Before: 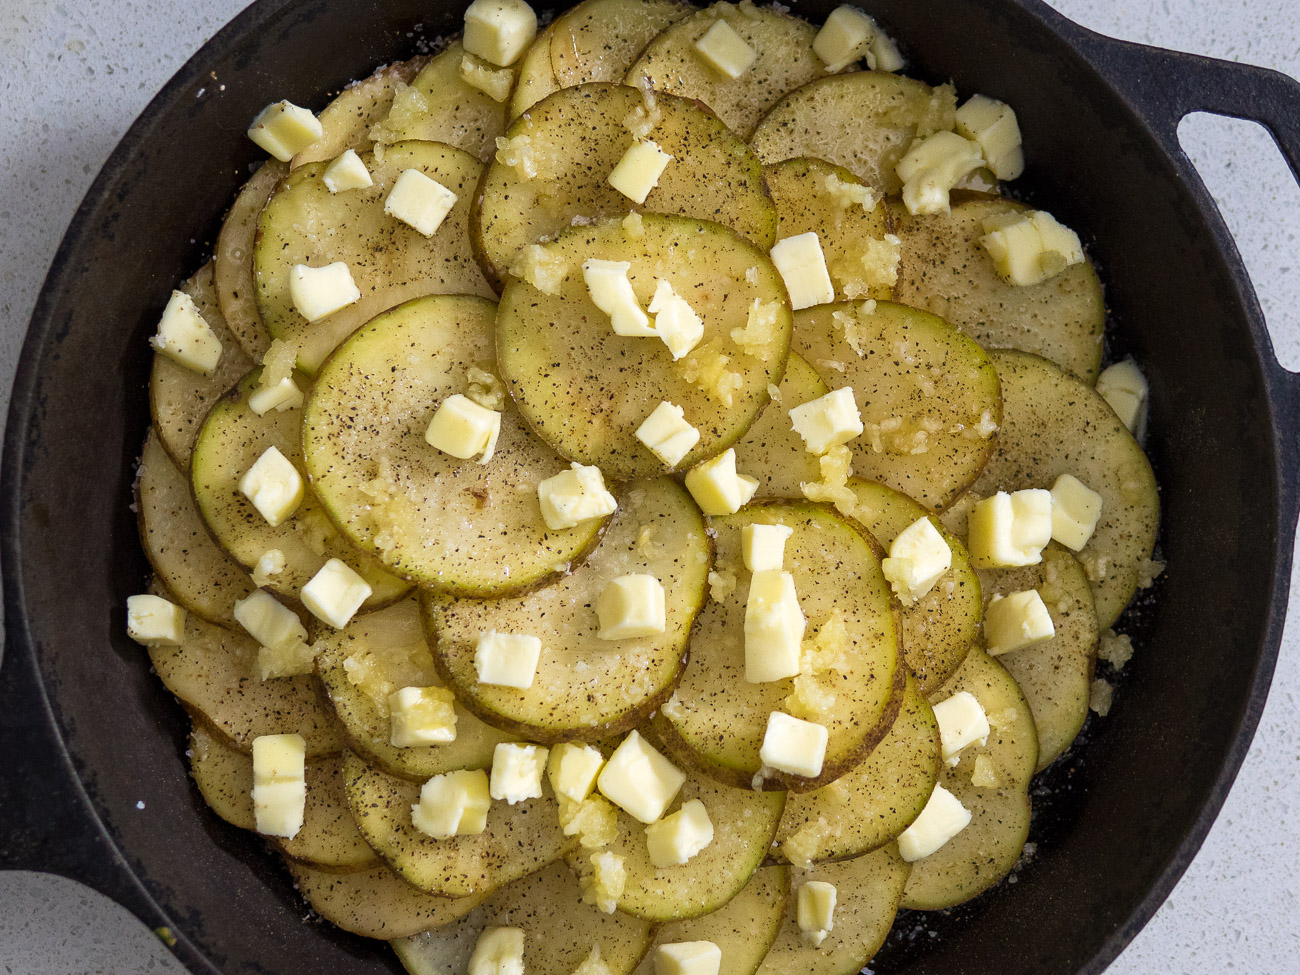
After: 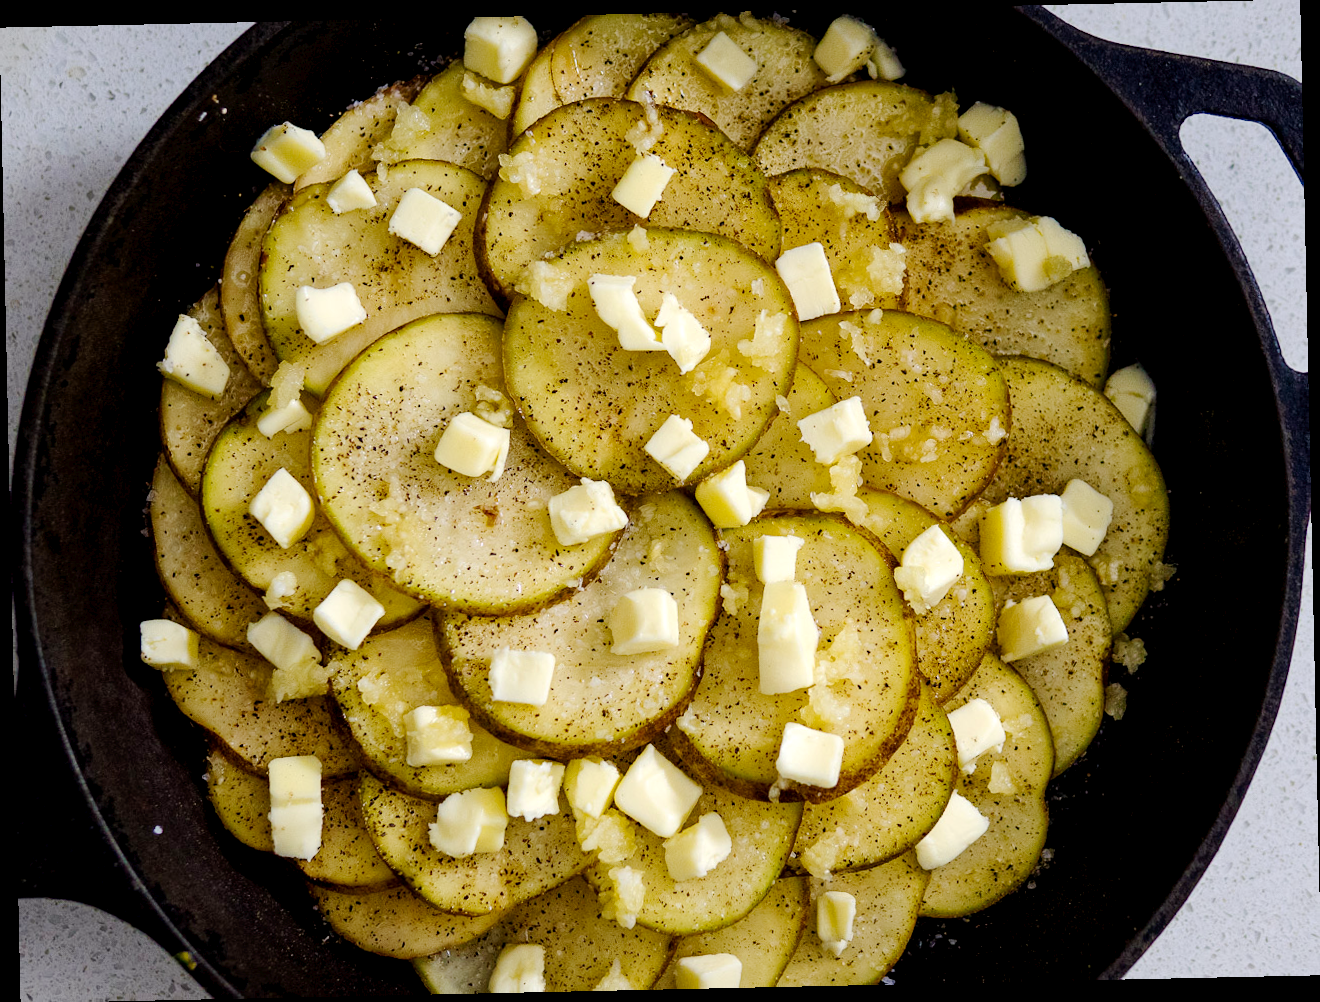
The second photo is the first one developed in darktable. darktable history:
local contrast: mode bilateral grid, contrast 20, coarseness 50, detail 120%, midtone range 0.2
exposure: black level correction 0.016, exposure -0.009 EV, compensate highlight preservation false
tone curve: curves: ch0 [(0, 0) (0.003, 0.019) (0.011, 0.02) (0.025, 0.019) (0.044, 0.027) (0.069, 0.038) (0.1, 0.056) (0.136, 0.089) (0.177, 0.137) (0.224, 0.187) (0.277, 0.259) (0.335, 0.343) (0.399, 0.437) (0.468, 0.532) (0.543, 0.613) (0.623, 0.685) (0.709, 0.752) (0.801, 0.822) (0.898, 0.9) (1, 1)], preserve colors none
rotate and perspective: rotation -1.24°, automatic cropping off
